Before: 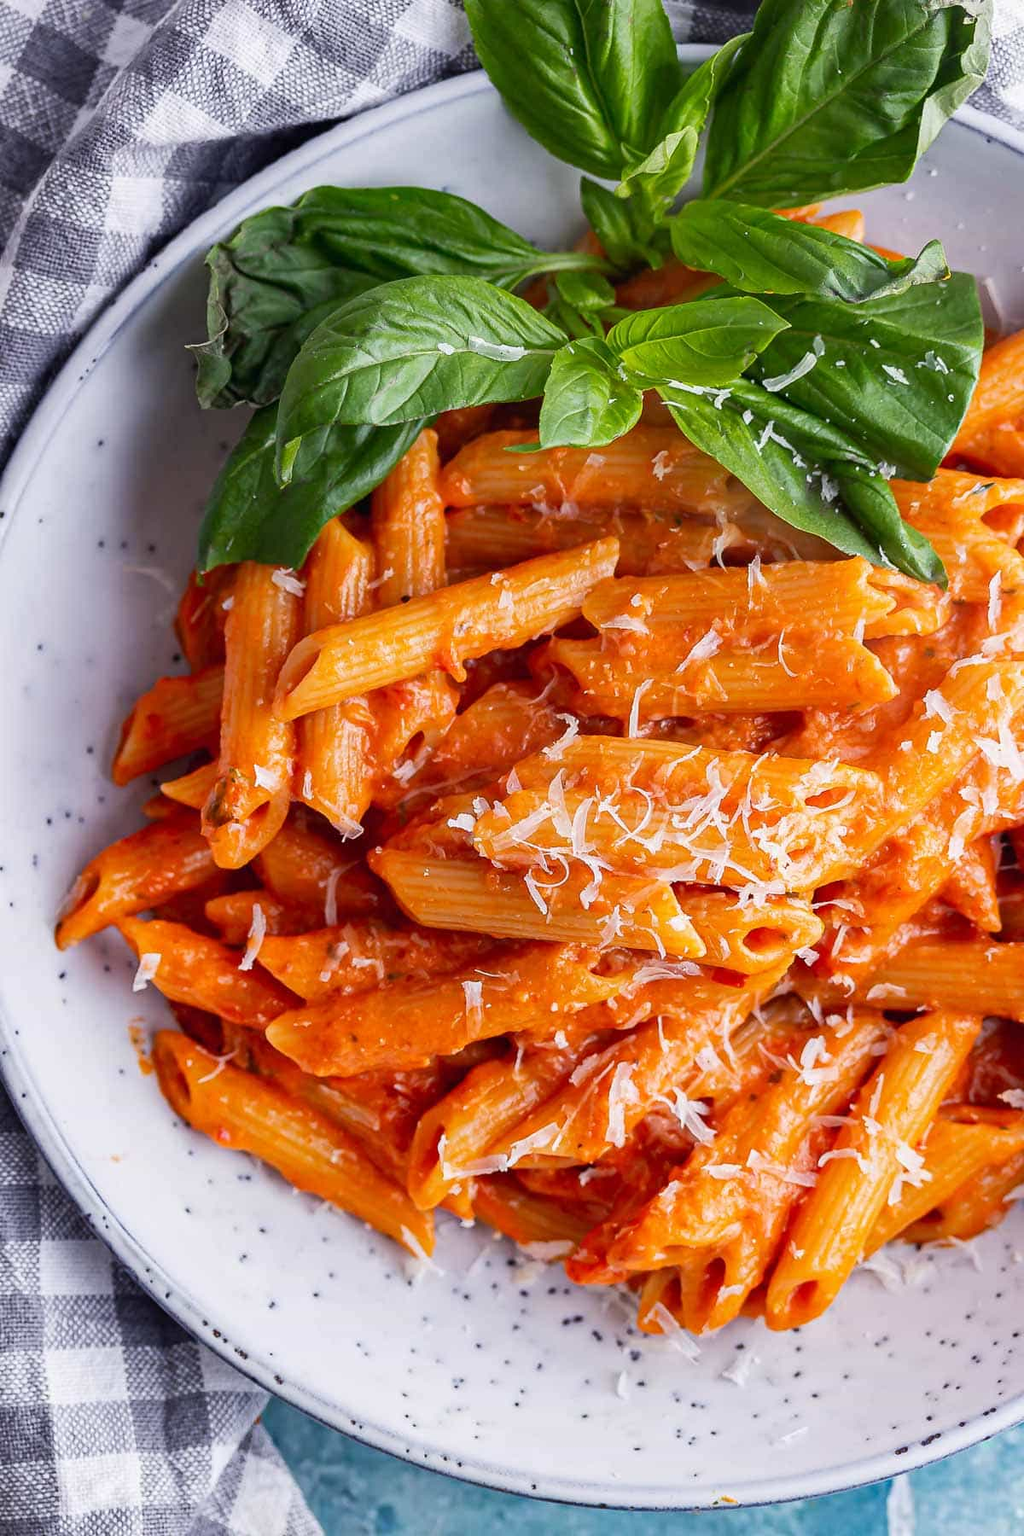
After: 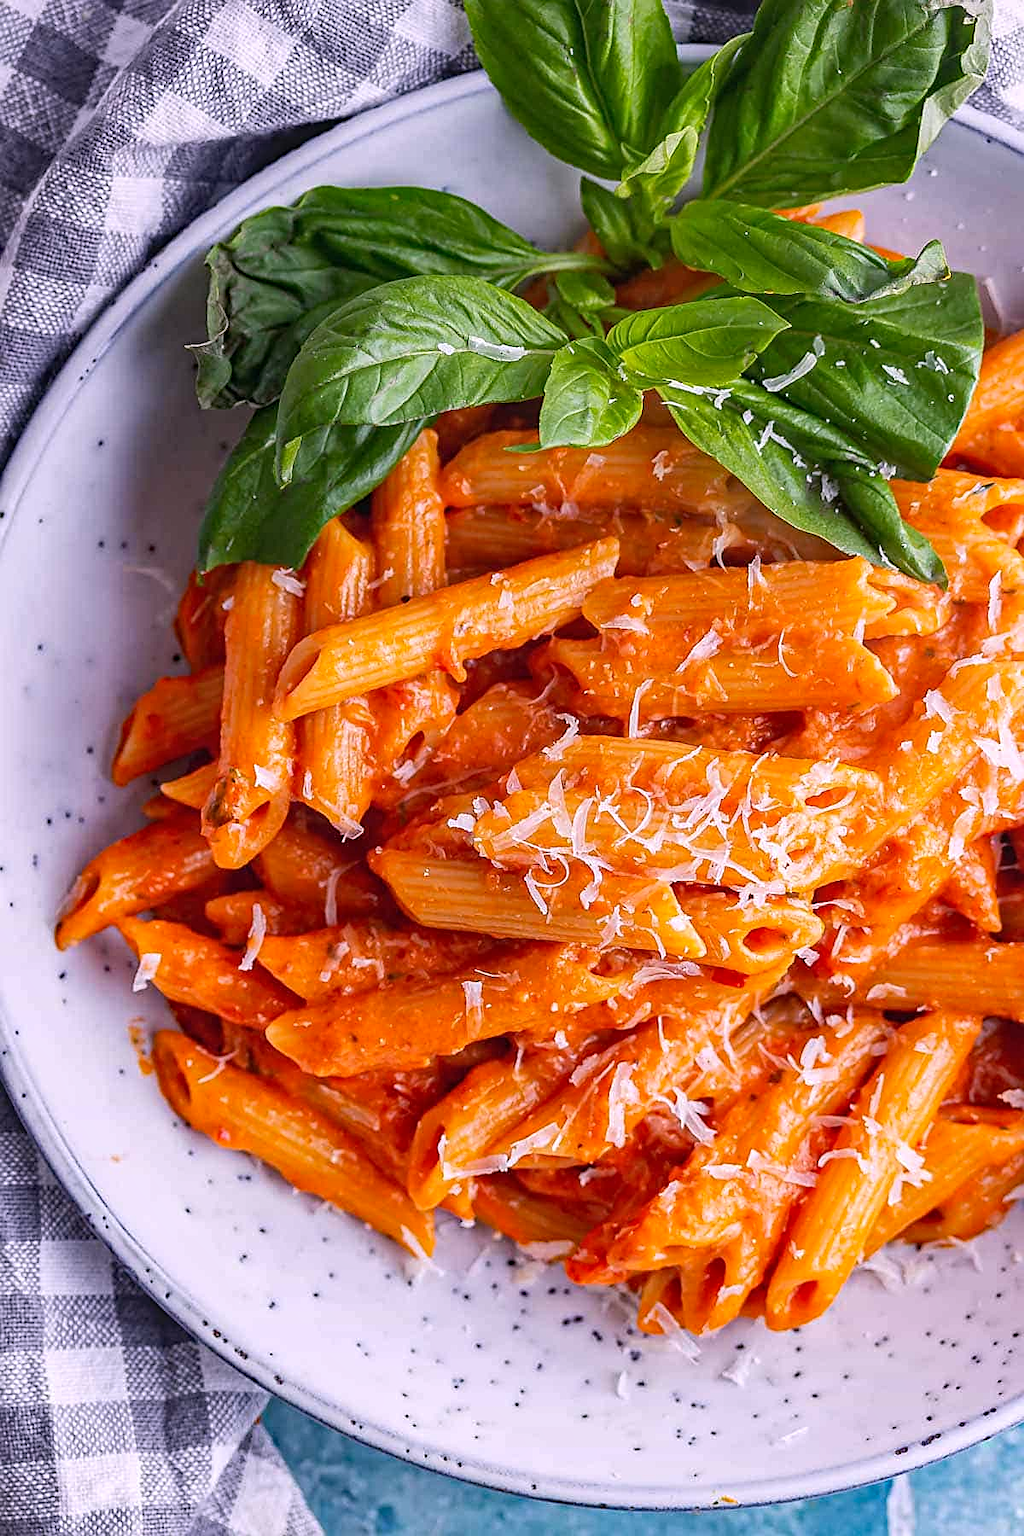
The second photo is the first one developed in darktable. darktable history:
sharpen: on, module defaults
haze removal: compatibility mode true, adaptive false
white balance: red 1.05, blue 1.072
local contrast: detail 110%
